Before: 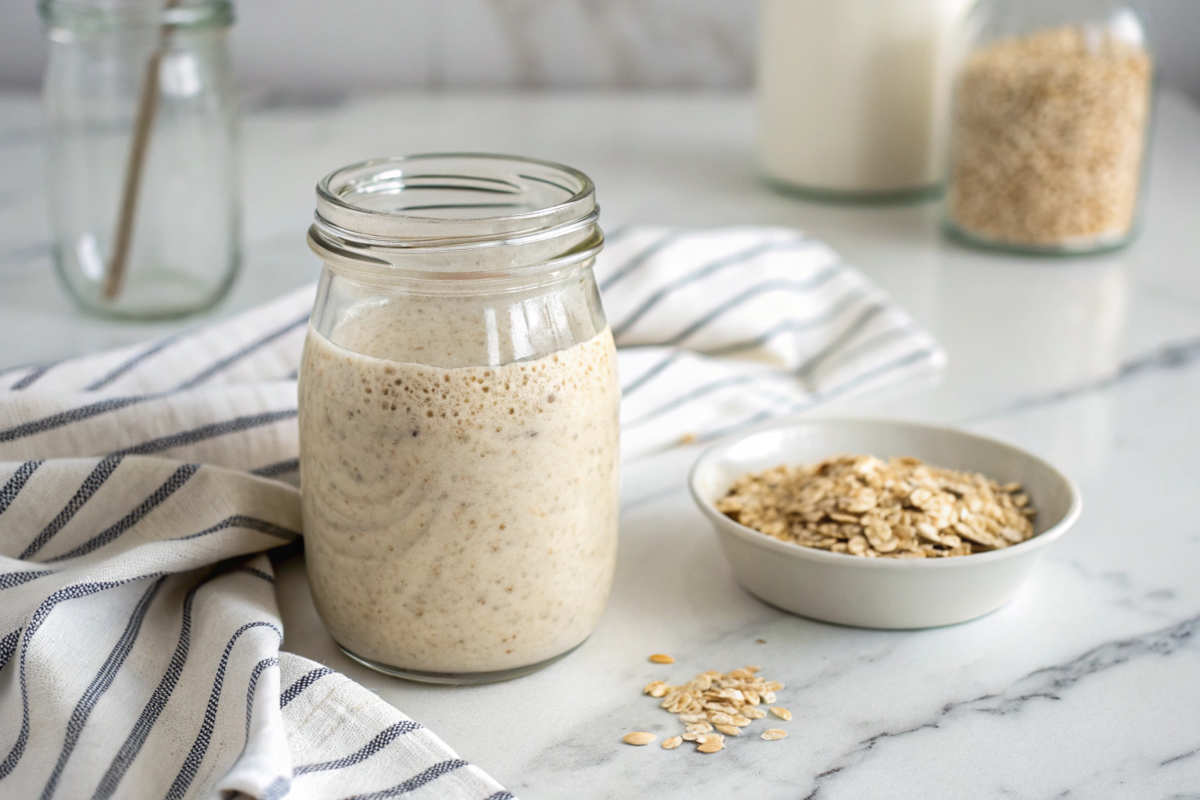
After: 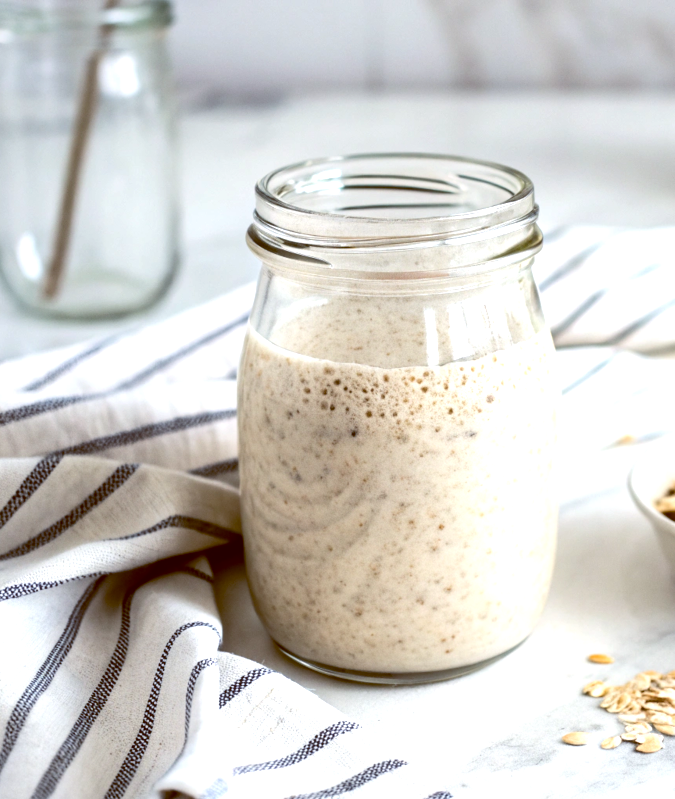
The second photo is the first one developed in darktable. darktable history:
crop: left 5.114%, right 38.589%
tone equalizer: -8 EV -0.75 EV, -7 EV -0.7 EV, -6 EV -0.6 EV, -5 EV -0.4 EV, -3 EV 0.4 EV, -2 EV 0.6 EV, -1 EV 0.7 EV, +0 EV 0.75 EV, edges refinement/feathering 500, mask exposure compensation -1.57 EV, preserve details no
color balance: lift [1, 1.015, 1.004, 0.985], gamma [1, 0.958, 0.971, 1.042], gain [1, 0.956, 0.977, 1.044]
